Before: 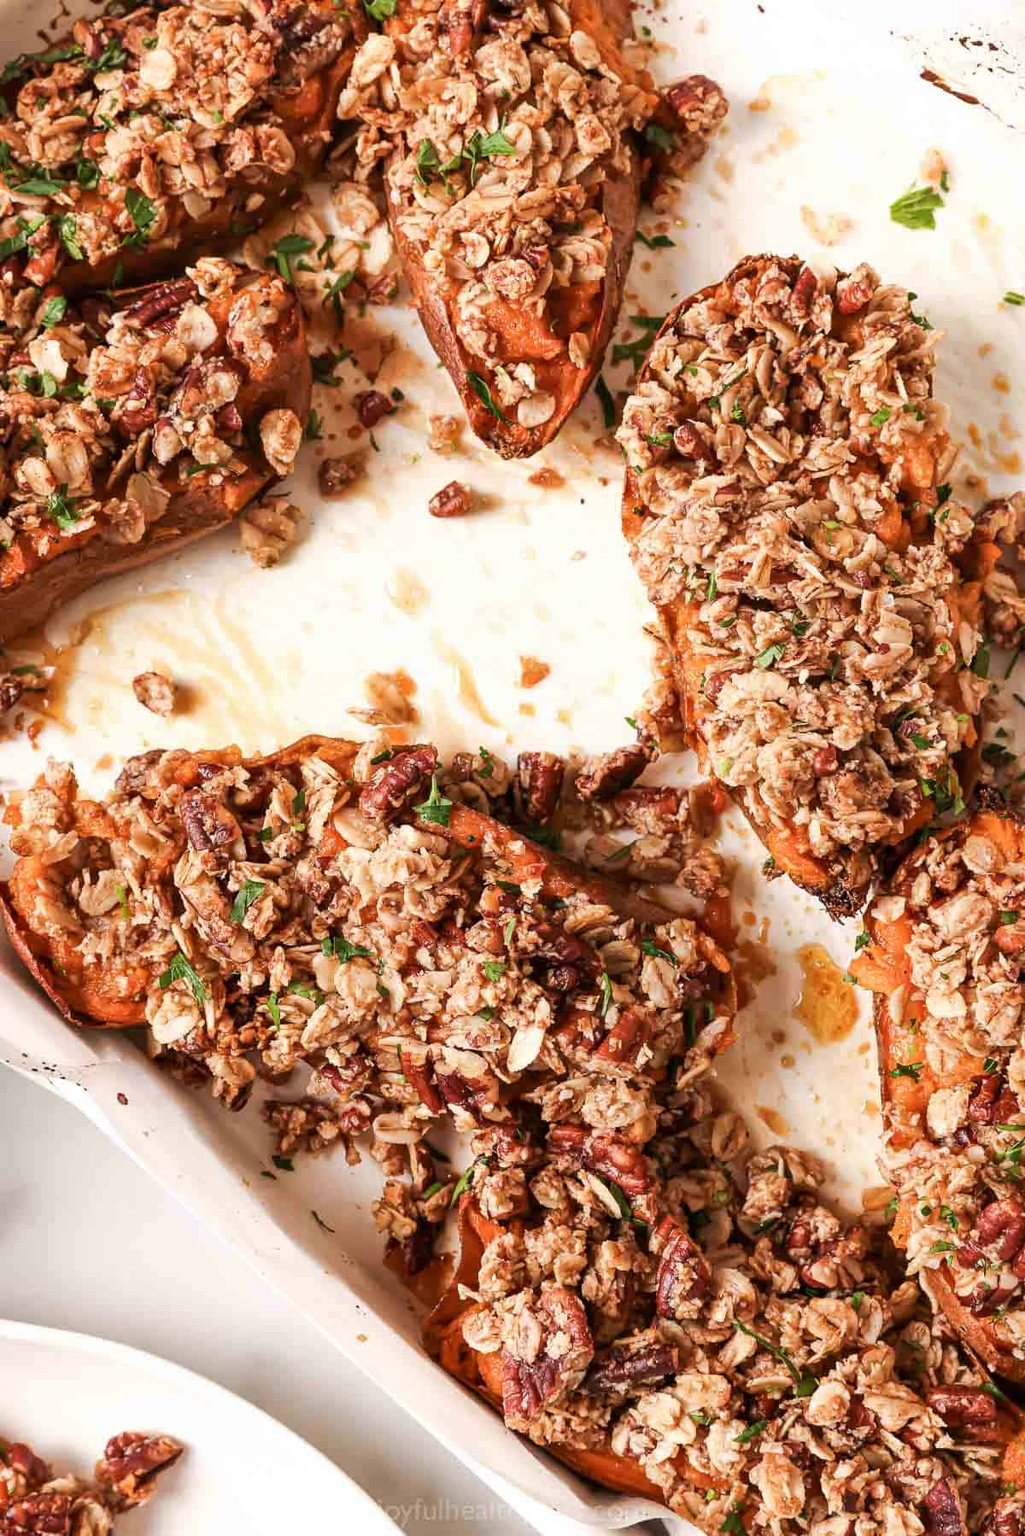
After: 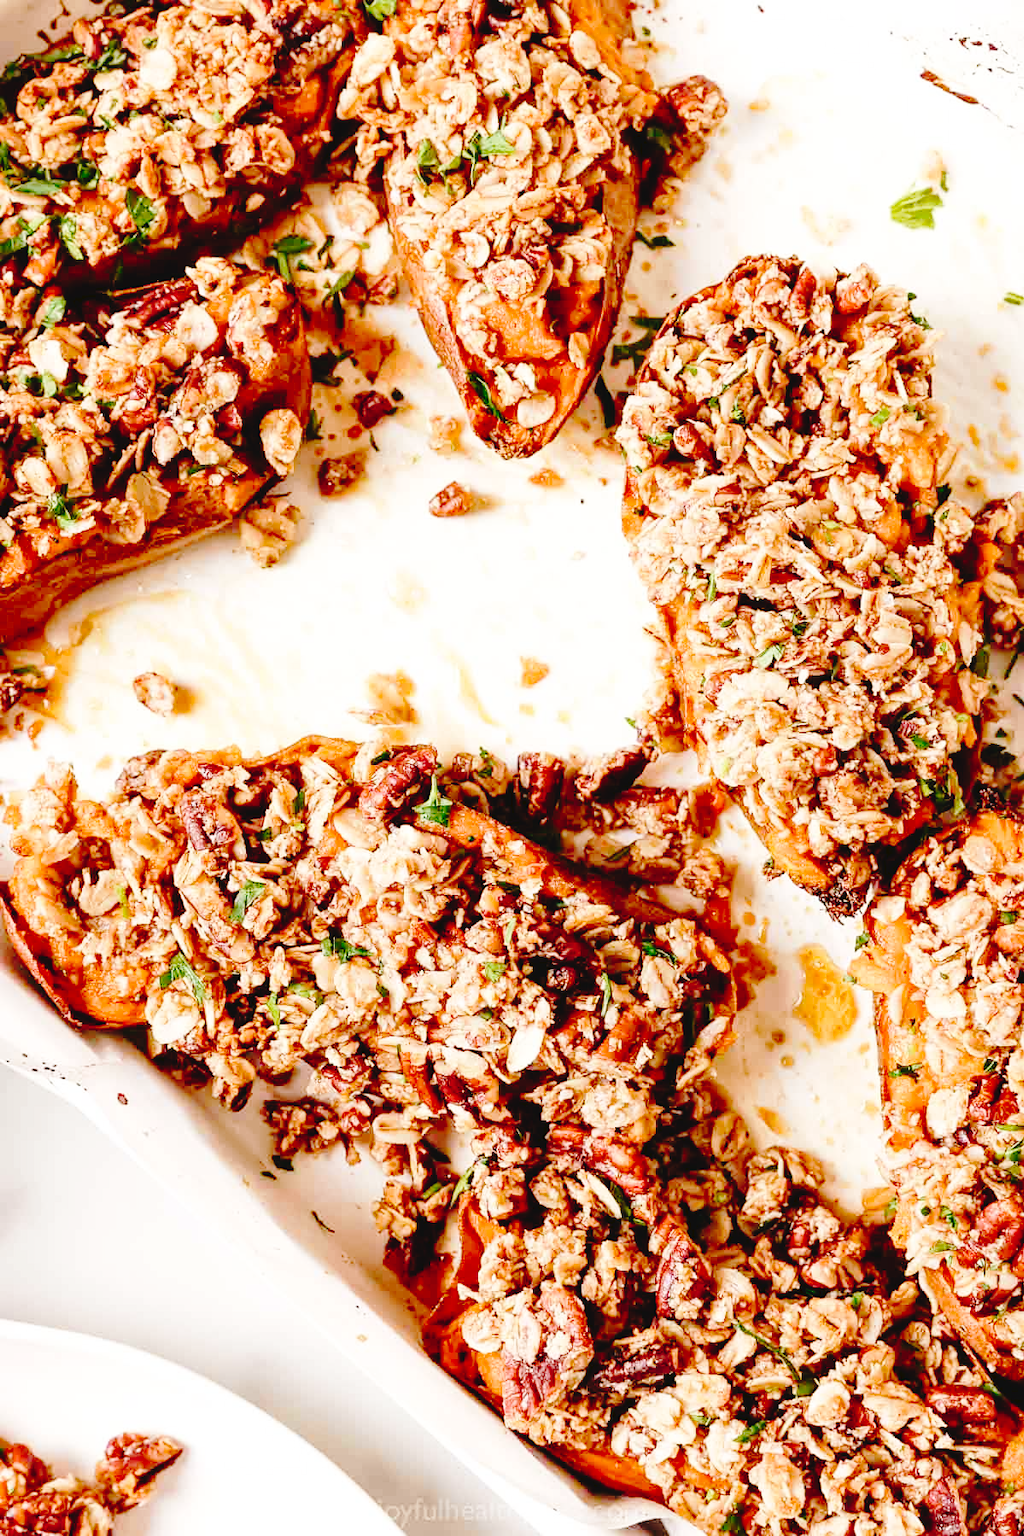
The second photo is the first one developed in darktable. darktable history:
base curve: curves: ch0 [(0, 0) (0.028, 0.03) (0.121, 0.232) (0.46, 0.748) (0.859, 0.968) (1, 1)], preserve colors none
tone curve: curves: ch0 [(0, 0) (0.003, 0.041) (0.011, 0.042) (0.025, 0.041) (0.044, 0.043) (0.069, 0.048) (0.1, 0.059) (0.136, 0.079) (0.177, 0.107) (0.224, 0.152) (0.277, 0.235) (0.335, 0.331) (0.399, 0.427) (0.468, 0.512) (0.543, 0.595) (0.623, 0.668) (0.709, 0.736) (0.801, 0.813) (0.898, 0.891) (1, 1)], preserve colors none
